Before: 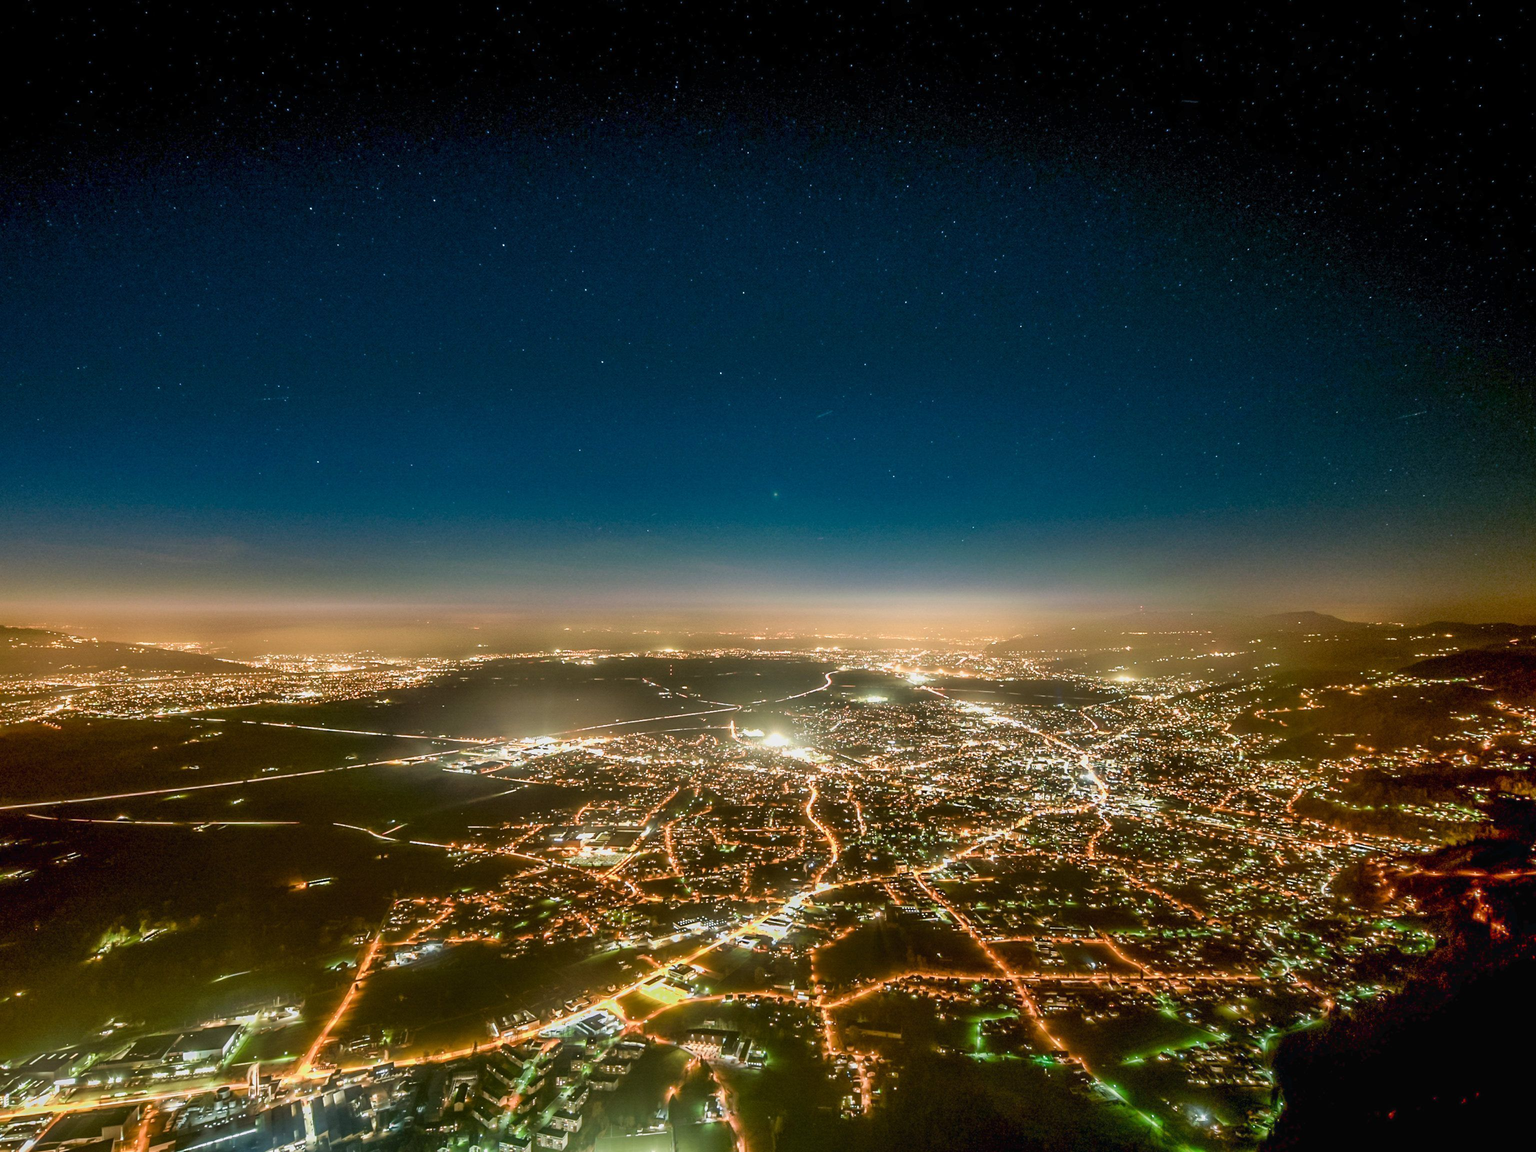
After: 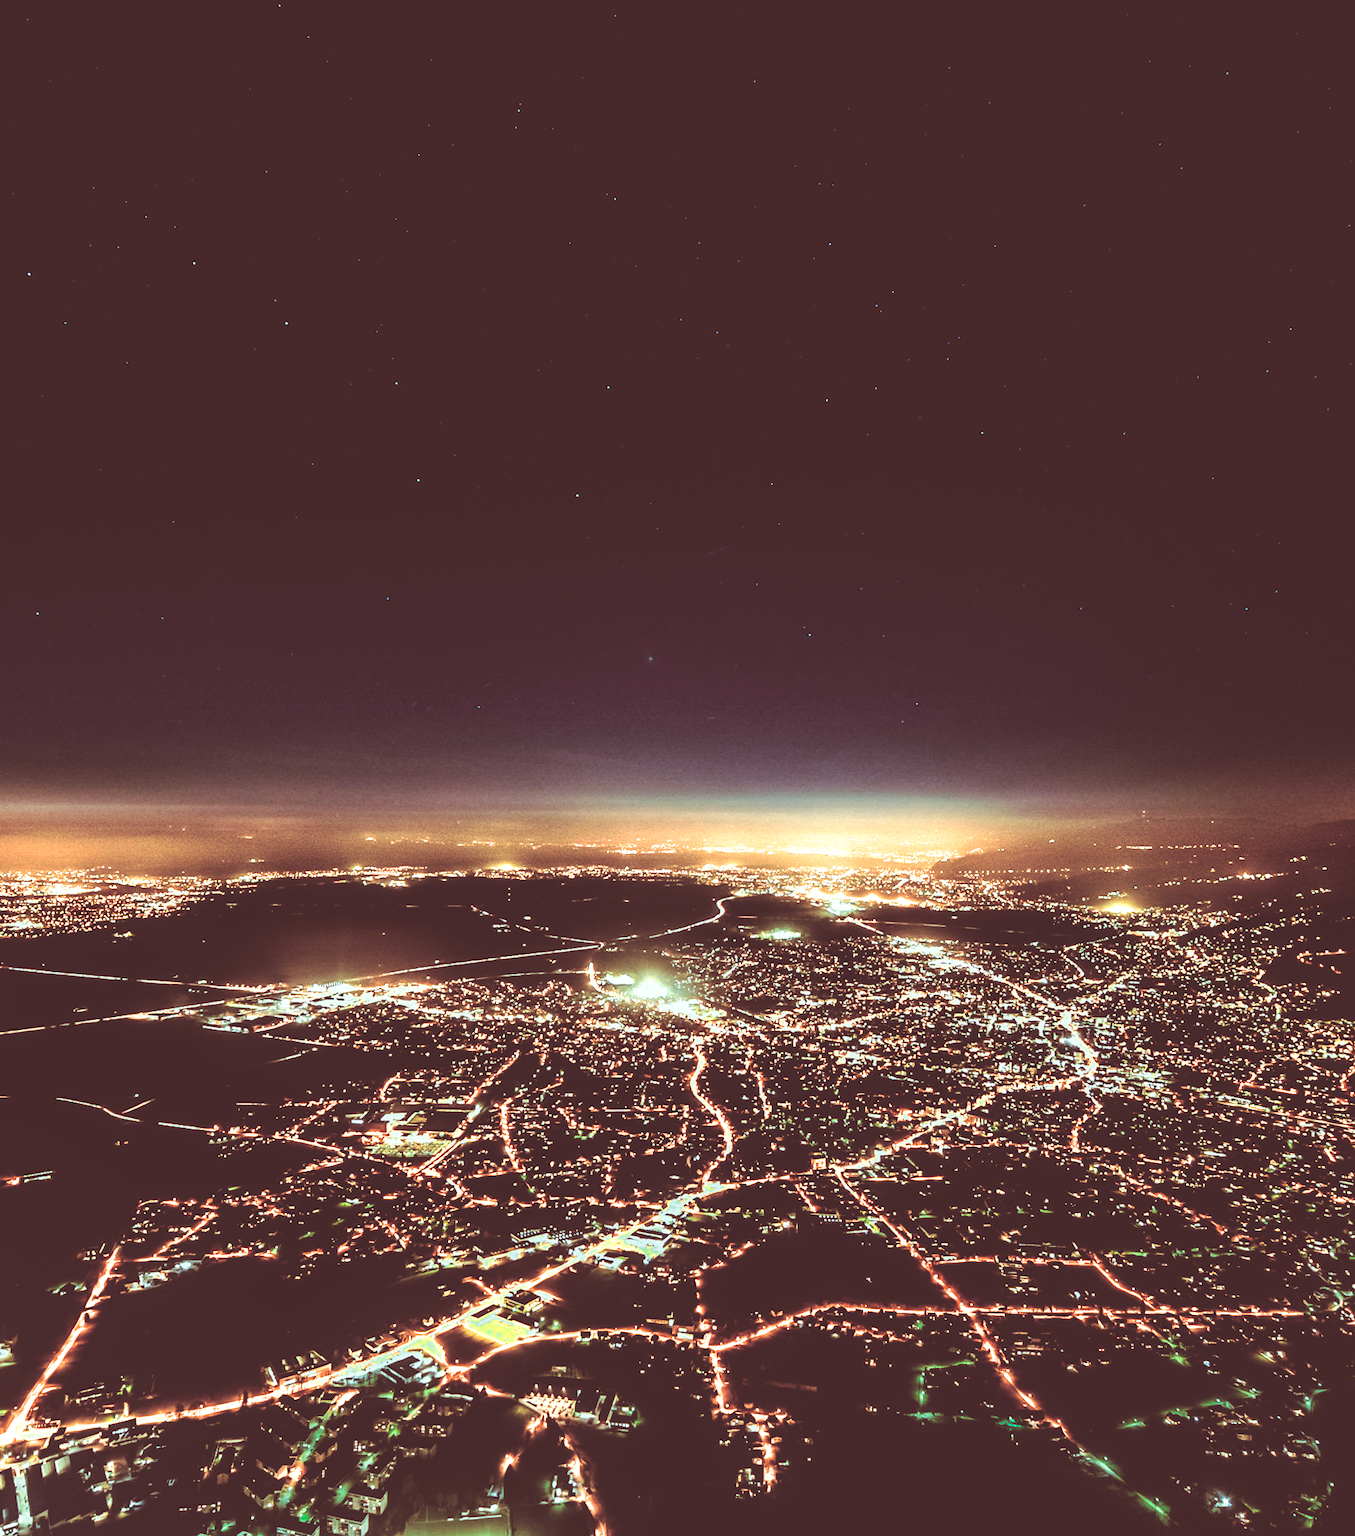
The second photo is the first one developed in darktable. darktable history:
color balance: lift [1.003, 0.993, 1.001, 1.007], gamma [1.018, 1.072, 0.959, 0.928], gain [0.974, 0.873, 1.031, 1.127]
crop and rotate: left 18.442%, right 15.508%
split-toning: on, module defaults
color zones: curves: ch0 [(0.018, 0.548) (0.224, 0.64) (0.425, 0.447) (0.675, 0.575) (0.732, 0.579)]; ch1 [(0.066, 0.487) (0.25, 0.5) (0.404, 0.43) (0.75, 0.421) (0.956, 0.421)]; ch2 [(0.044, 0.561) (0.215, 0.465) (0.399, 0.544) (0.465, 0.548) (0.614, 0.447) (0.724, 0.43) (0.882, 0.623) (0.956, 0.632)]
local contrast: on, module defaults
base curve: curves: ch0 [(0, 0.036) (0.083, 0.04) (0.804, 1)], preserve colors none
rotate and perspective: rotation 0.192°, lens shift (horizontal) -0.015, crop left 0.005, crop right 0.996, crop top 0.006, crop bottom 0.99
